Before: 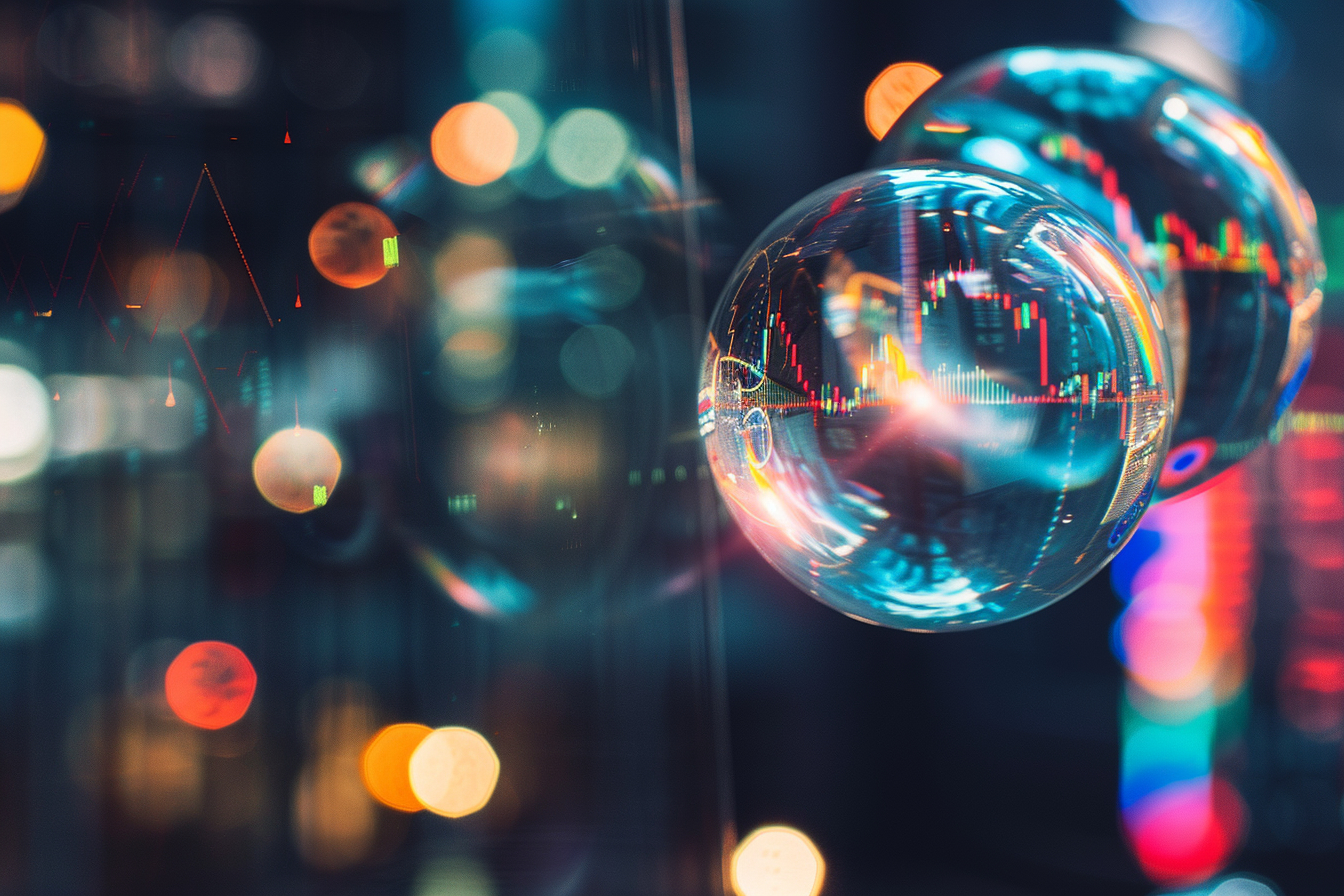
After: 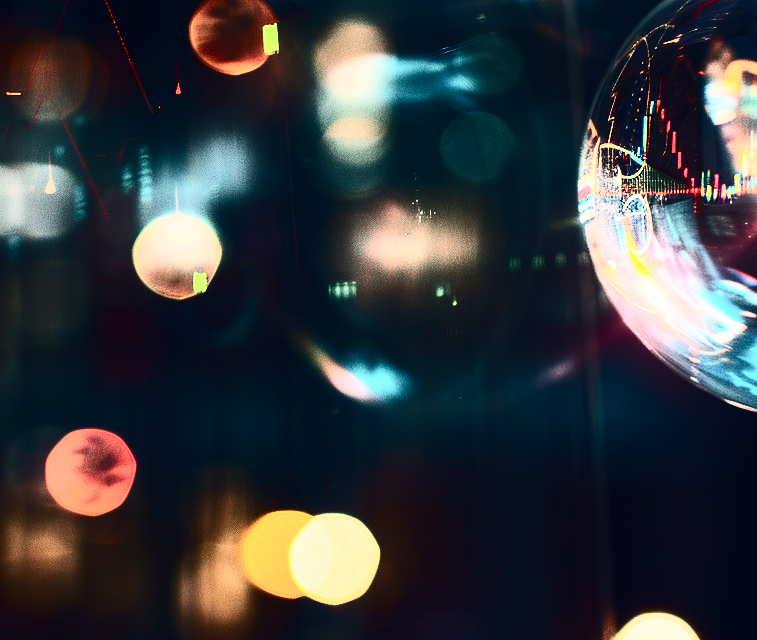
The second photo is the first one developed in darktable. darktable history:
contrast brightness saturation: contrast 0.93, brightness 0.2
crop: left 8.966%, top 23.852%, right 34.699%, bottom 4.703%
